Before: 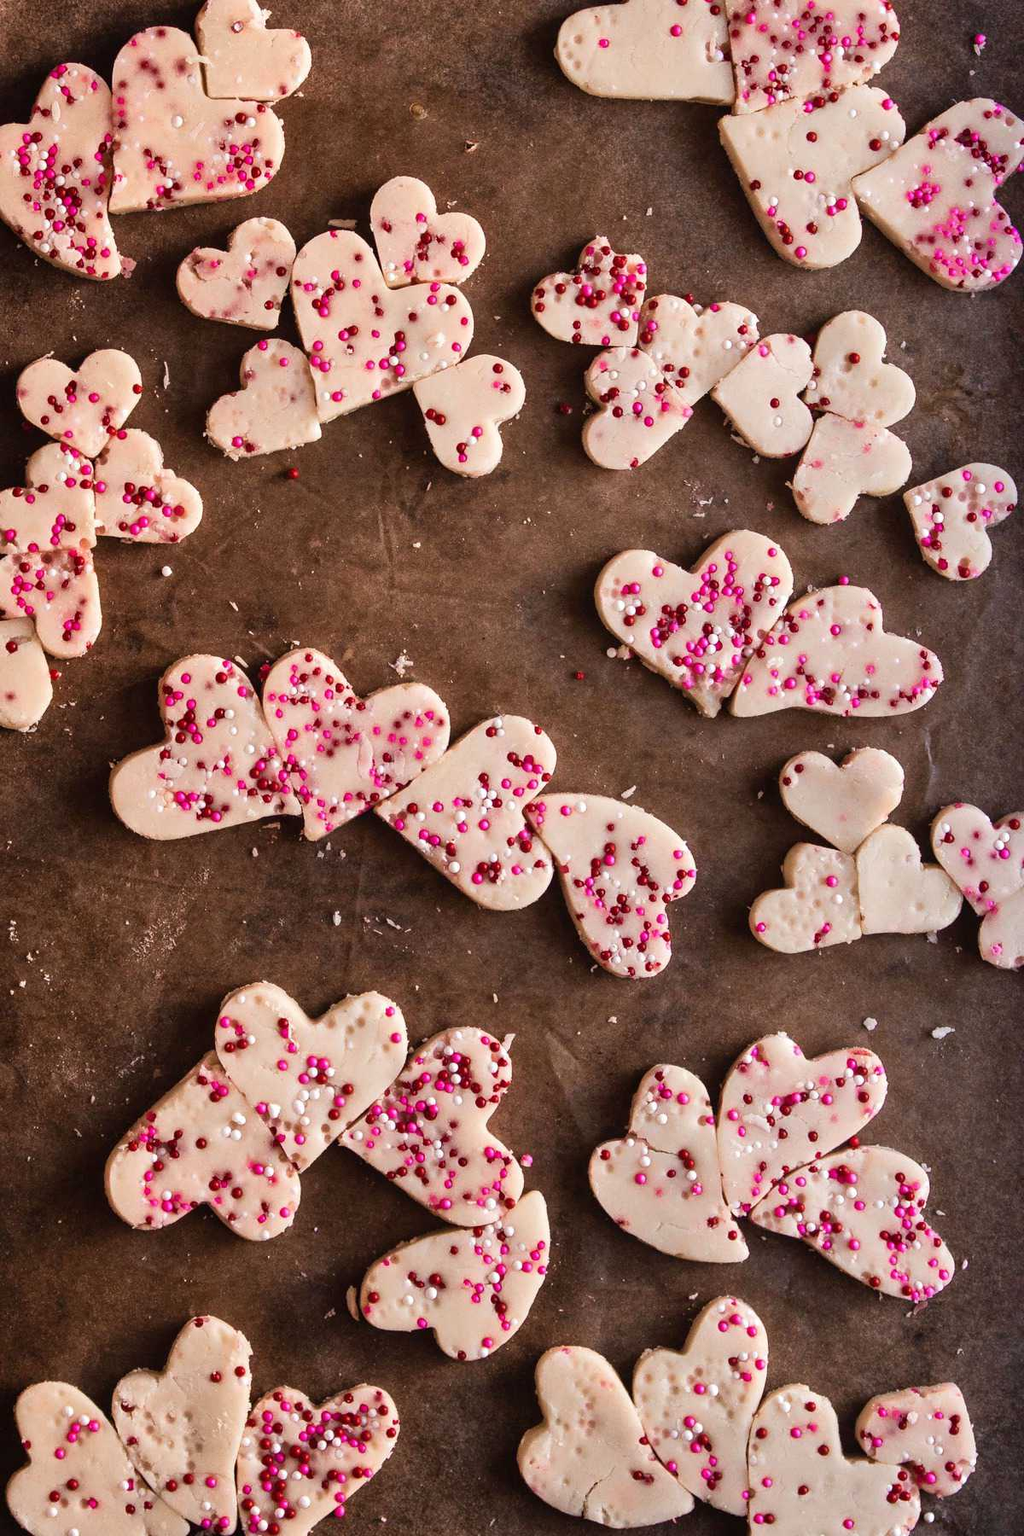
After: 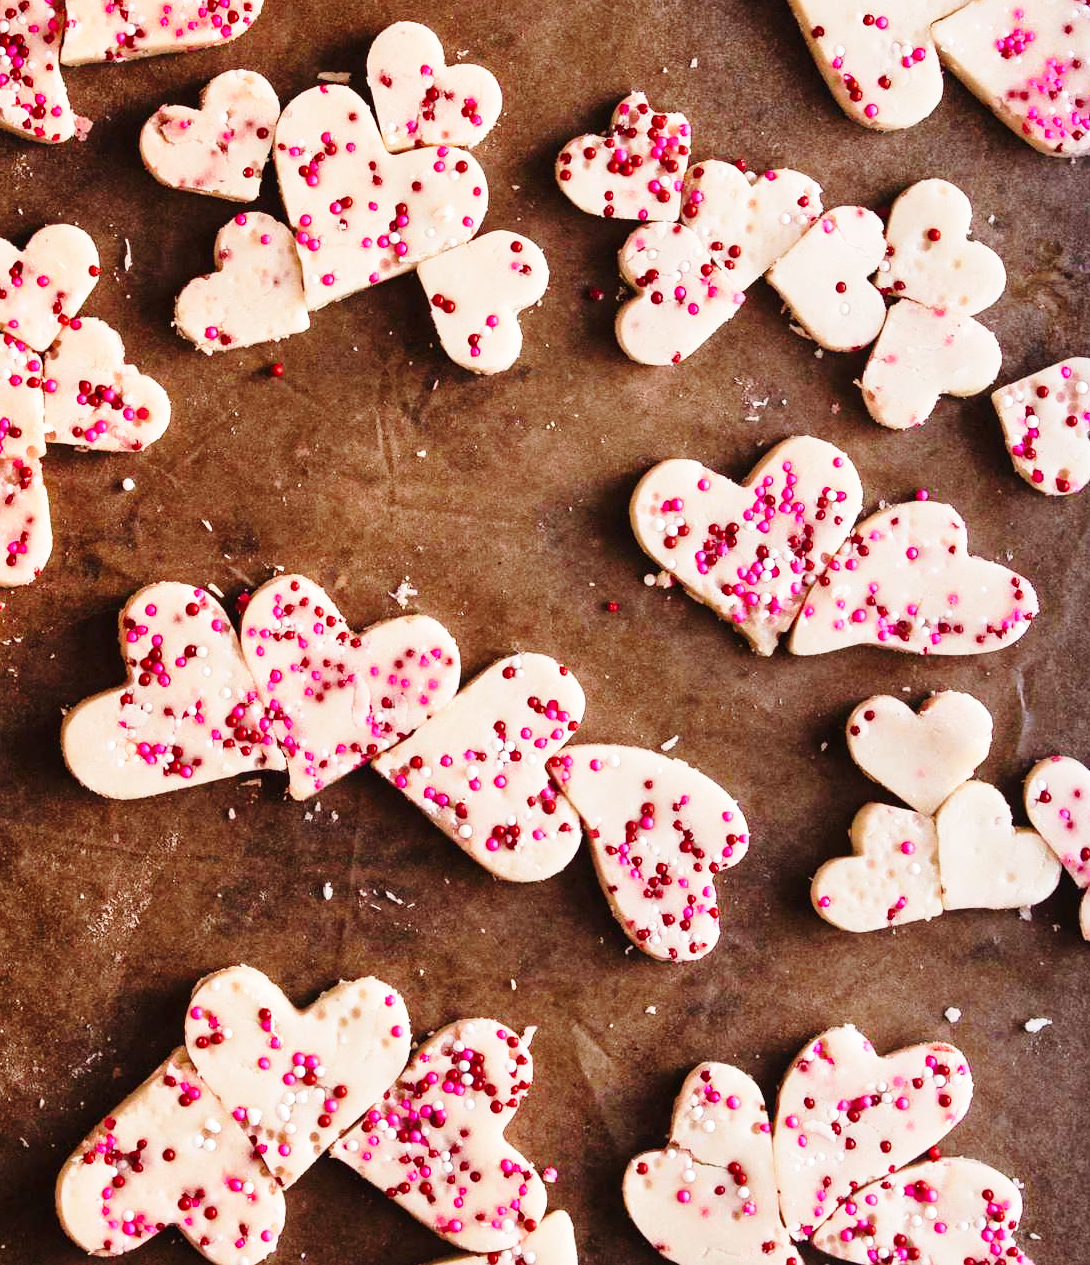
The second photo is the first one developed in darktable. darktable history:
crop: left 5.596%, top 10.314%, right 3.534%, bottom 19.395%
base curve: curves: ch0 [(0, 0) (0.028, 0.03) (0.121, 0.232) (0.46, 0.748) (0.859, 0.968) (1, 1)], preserve colors none
